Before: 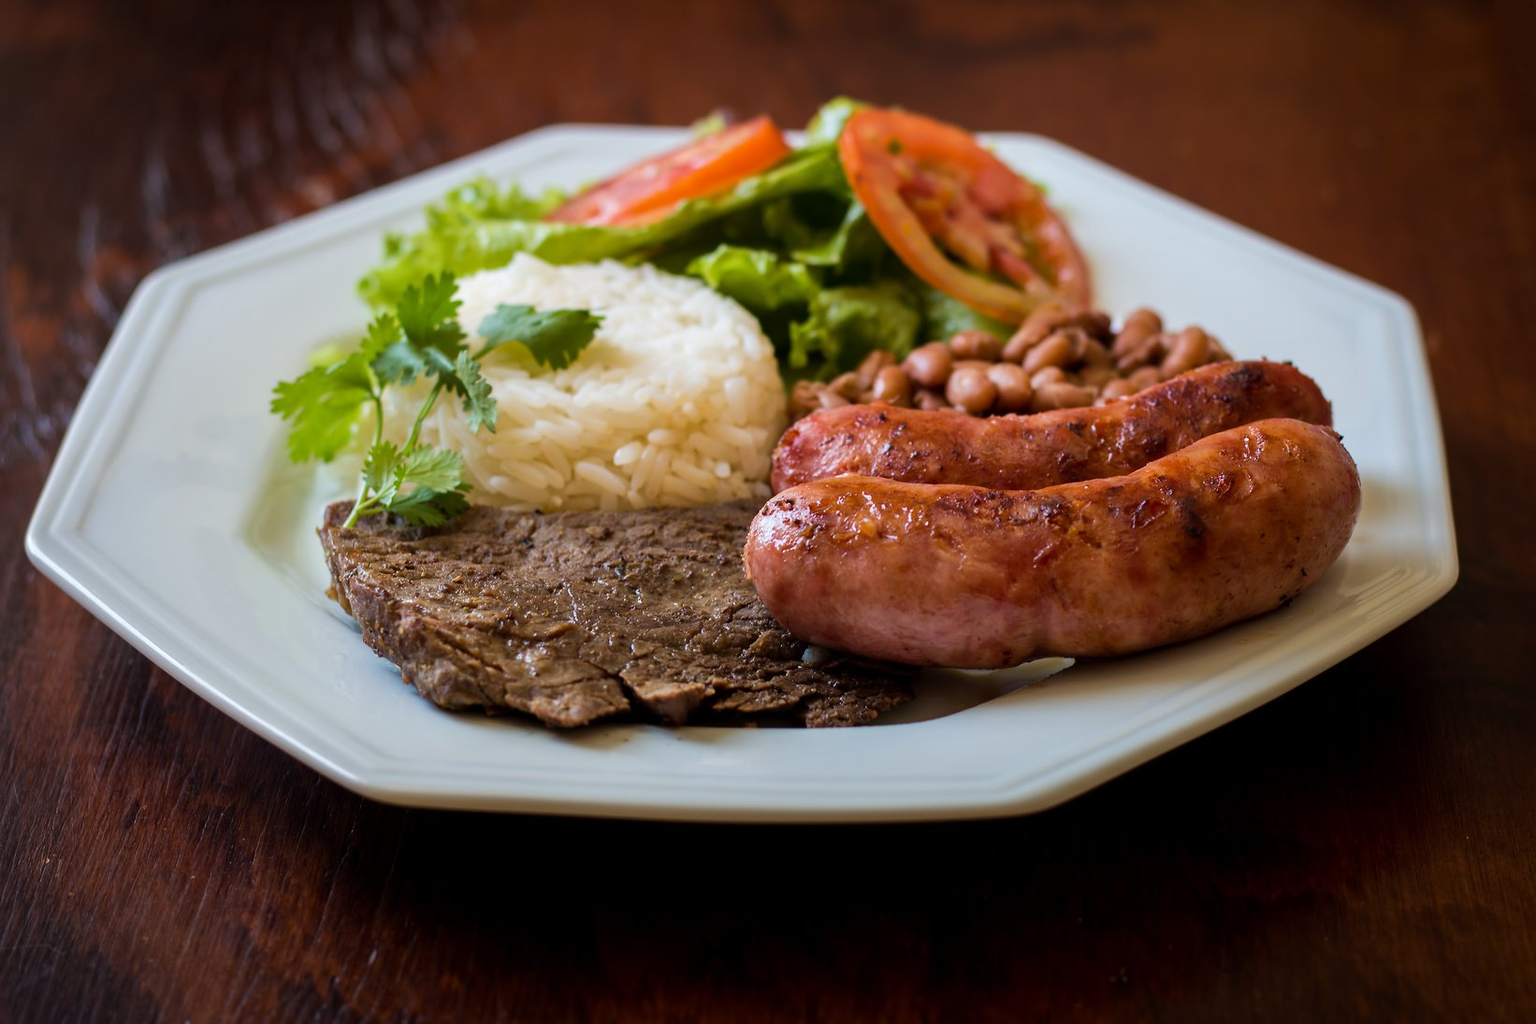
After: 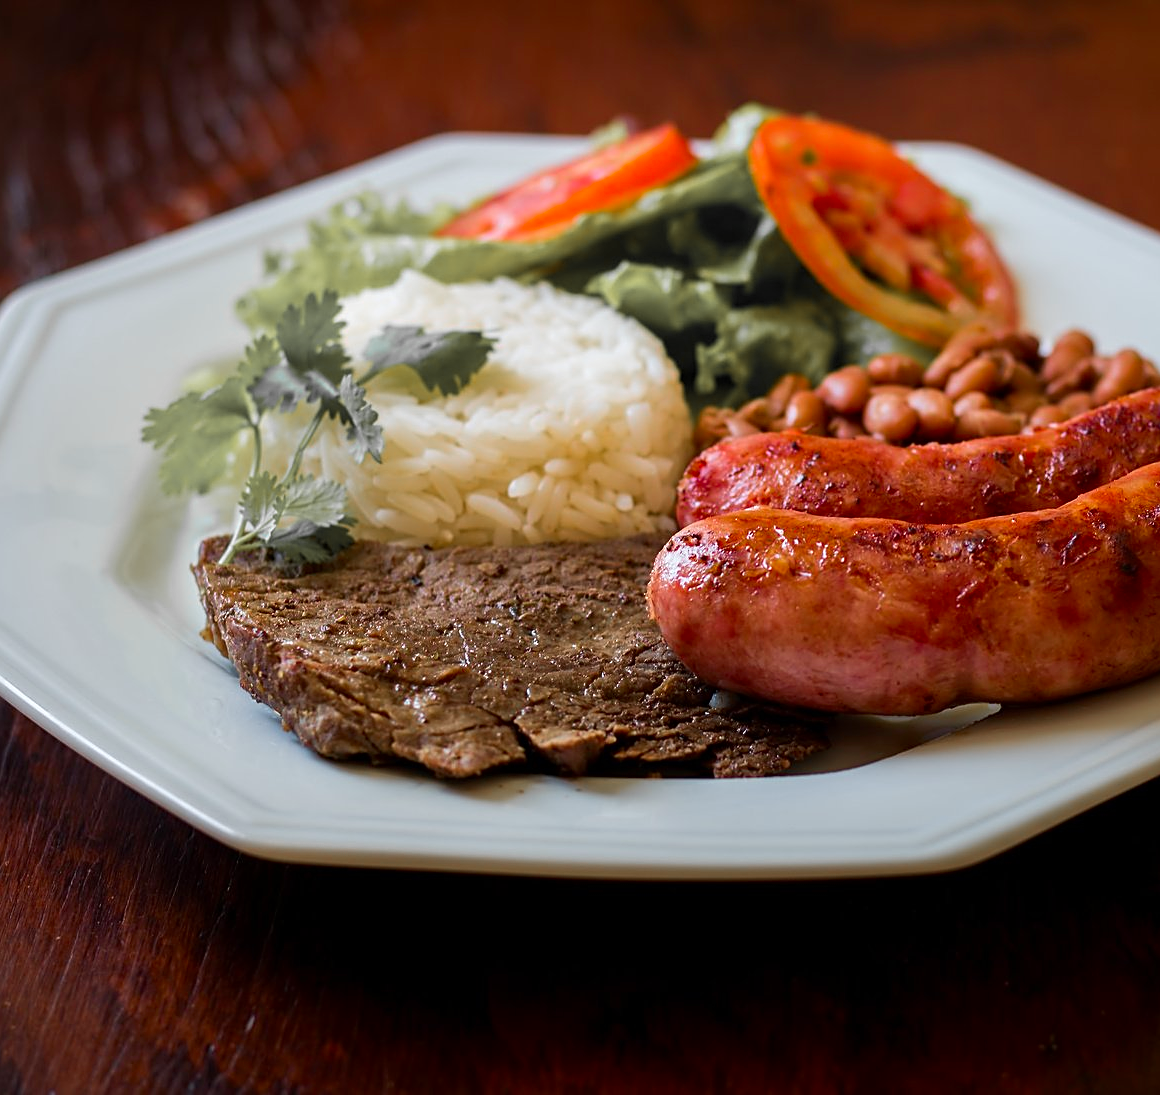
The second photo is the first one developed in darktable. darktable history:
crop and rotate: left 9.04%, right 20.307%
color zones: curves: ch1 [(0, 0.679) (0.143, 0.647) (0.286, 0.261) (0.378, -0.011) (0.571, 0.396) (0.714, 0.399) (0.857, 0.406) (1, 0.679)]
sharpen: on, module defaults
